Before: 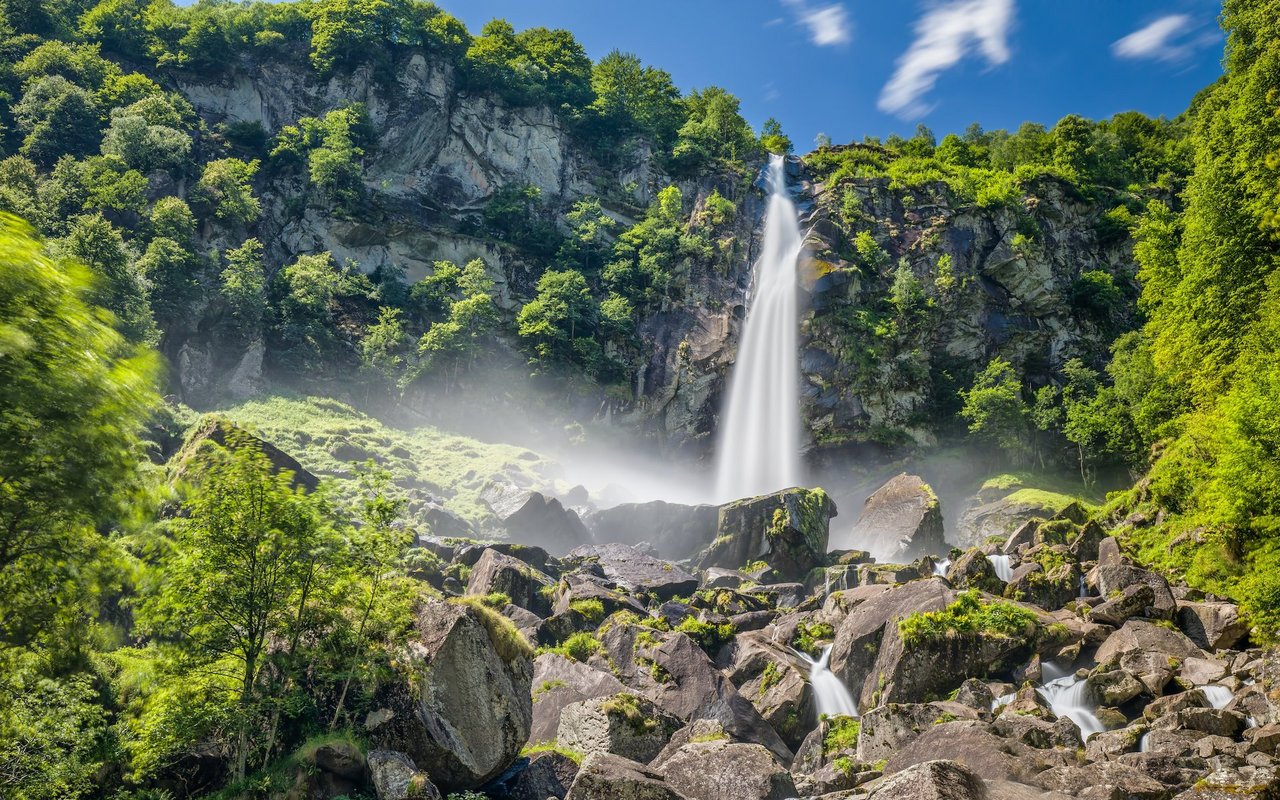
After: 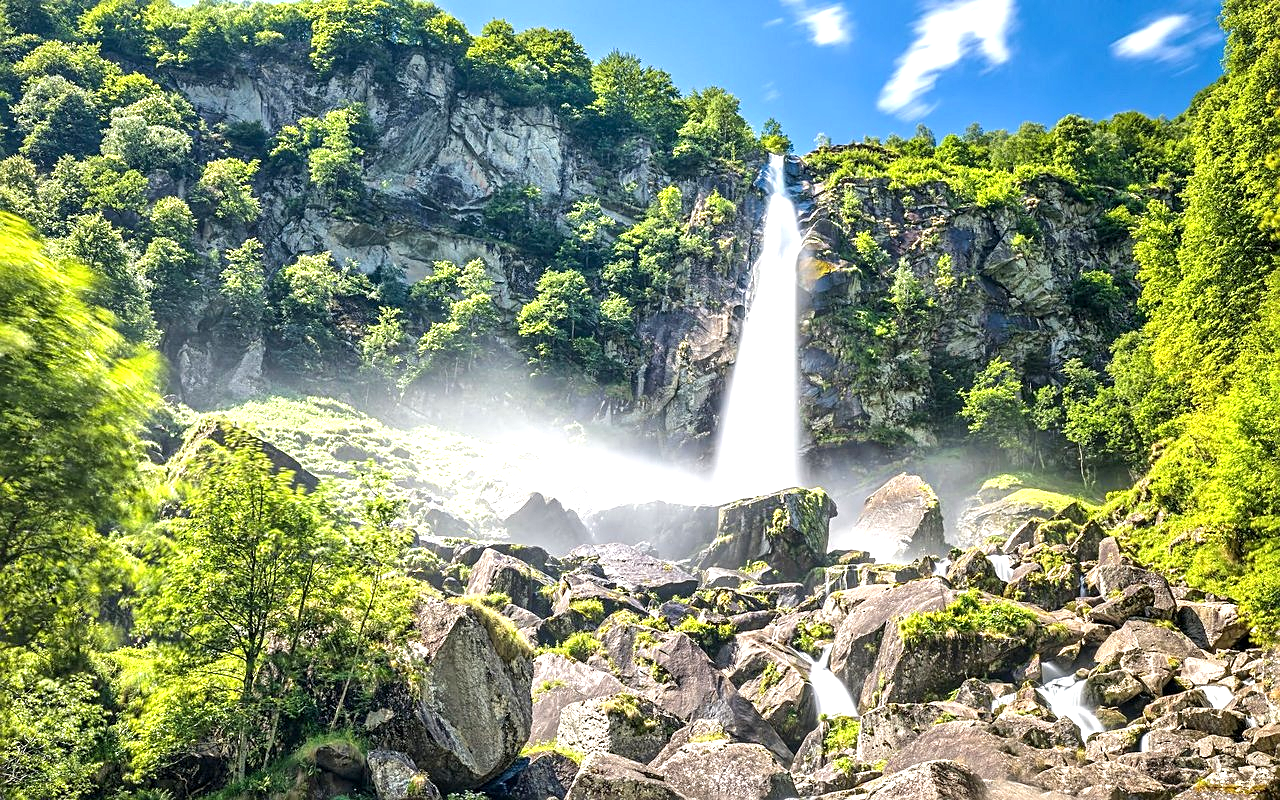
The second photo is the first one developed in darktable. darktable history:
sharpen: on, module defaults
local contrast: highlights 104%, shadows 102%, detail 119%, midtone range 0.2
exposure: exposure 1 EV, compensate highlight preservation false
